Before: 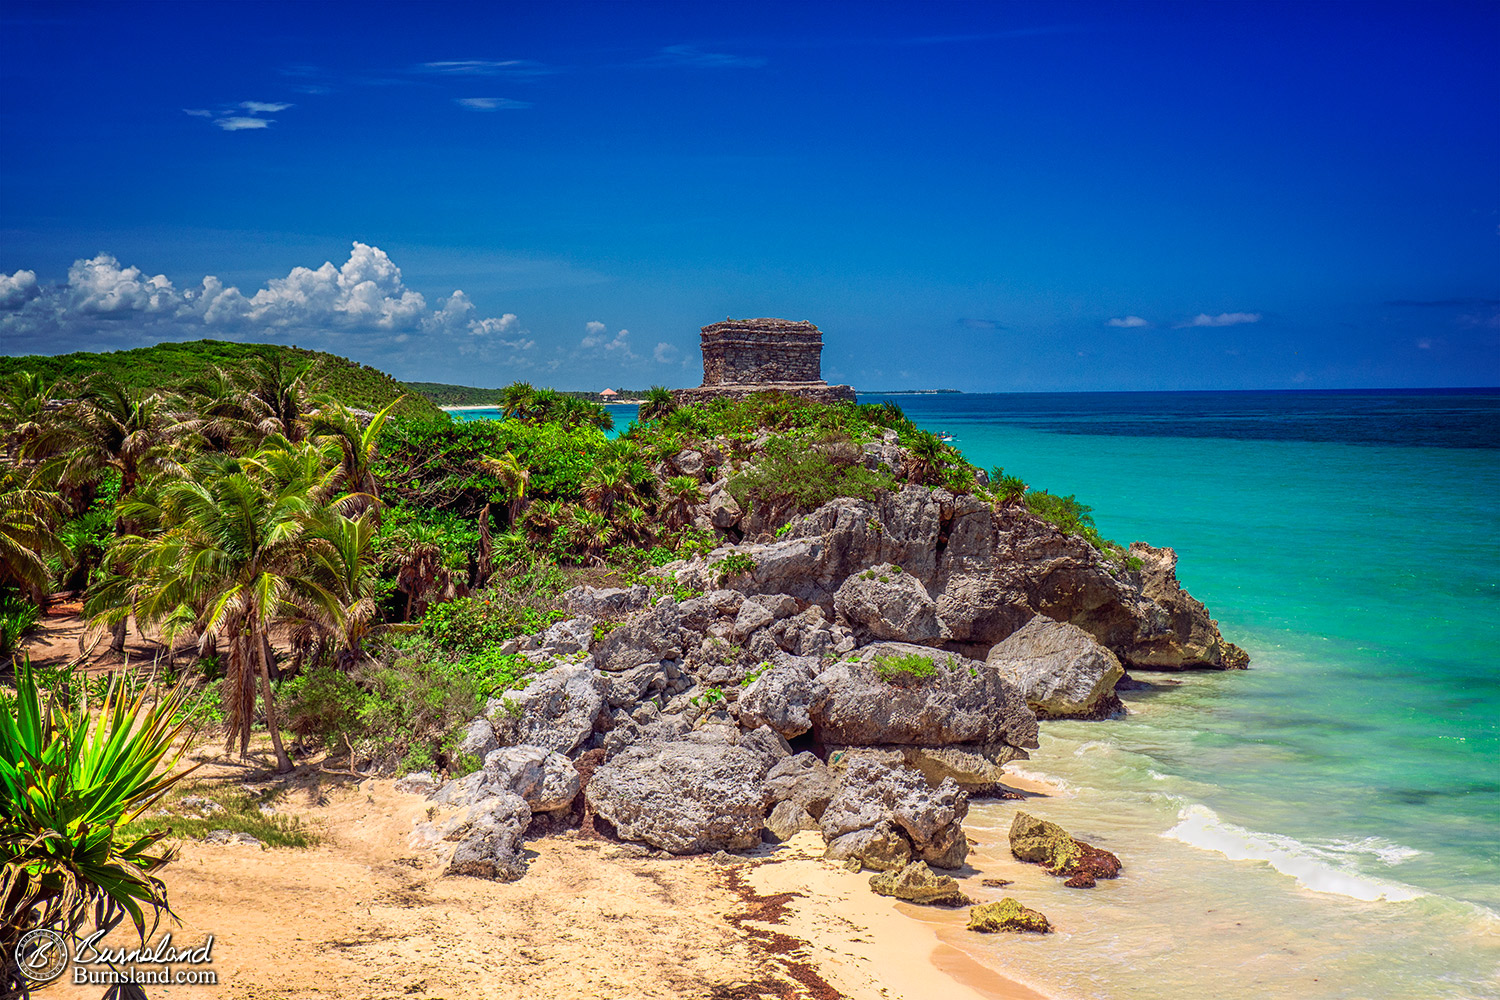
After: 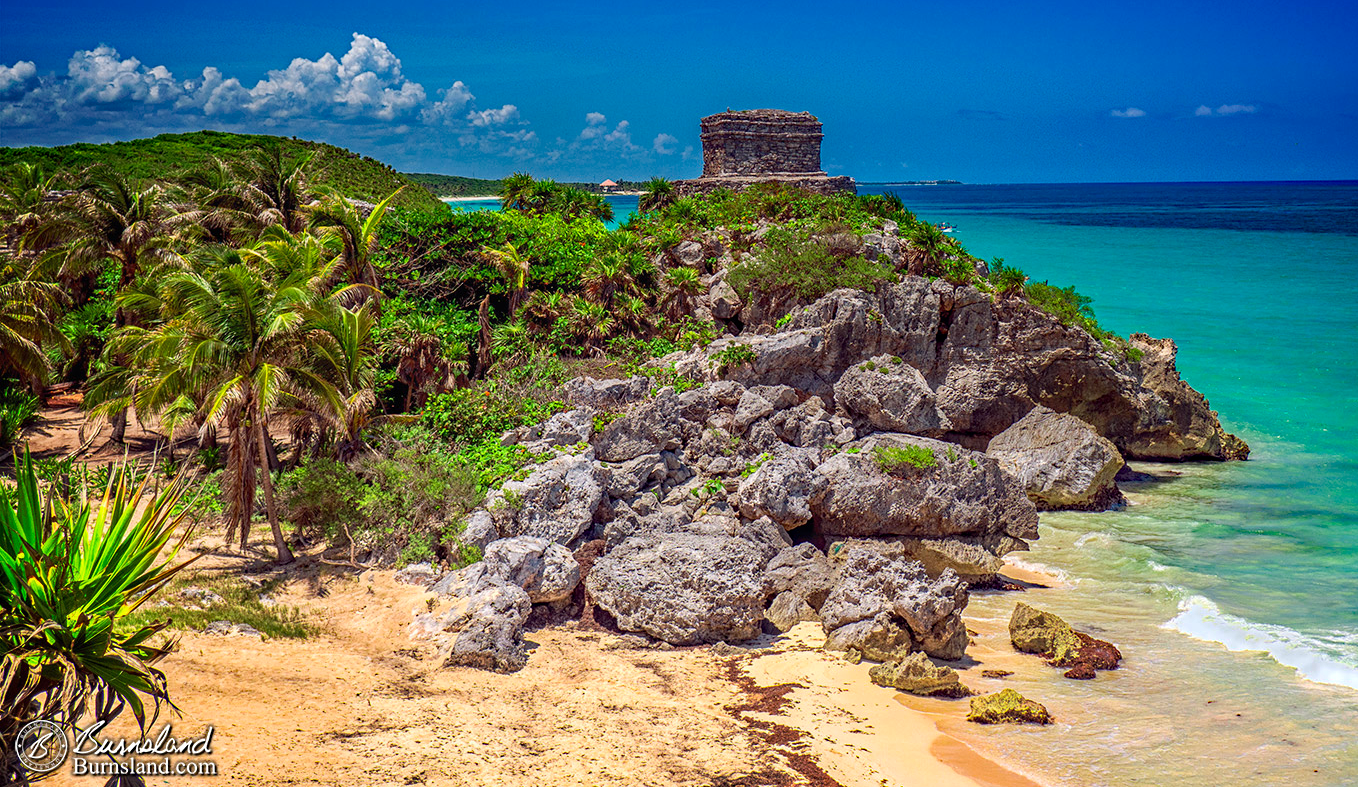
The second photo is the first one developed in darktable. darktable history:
exposure: exposure 0.02 EV, compensate highlight preservation false
haze removal: strength 0.5, distance 0.43, compatibility mode true, adaptive false
crop: top 20.916%, right 9.437%, bottom 0.316%
